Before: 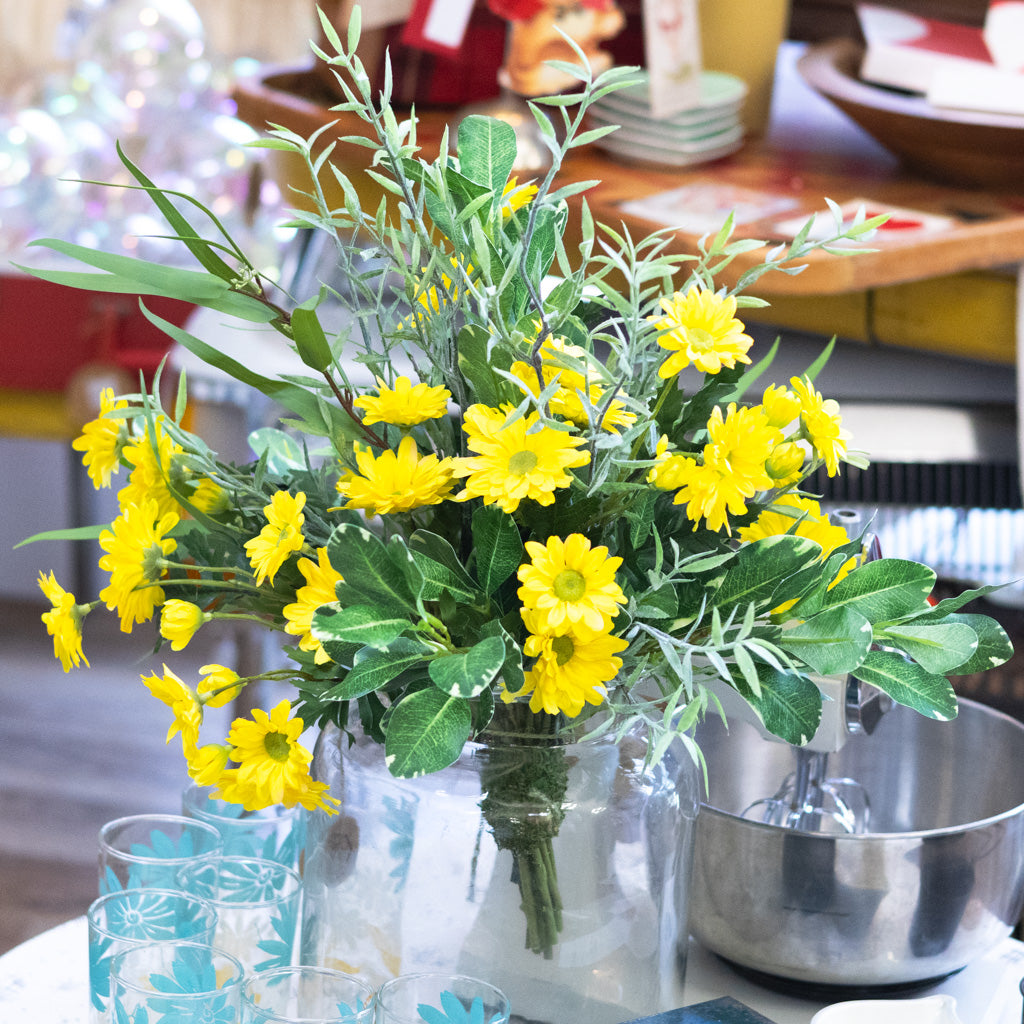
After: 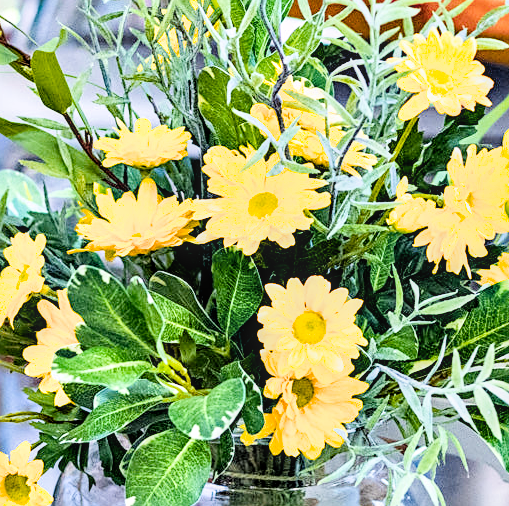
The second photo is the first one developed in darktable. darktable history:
contrast equalizer: octaves 7, y [[0.6 ×6], [0.55 ×6], [0 ×6], [0 ×6], [0 ×6]]
color zones: curves: ch1 [(0.239, 0.552) (0.75, 0.5)]; ch2 [(0.25, 0.462) (0.749, 0.457)]
exposure: black level correction 0, exposure 1.197 EV, compensate highlight preservation false
color balance rgb: perceptual saturation grading › global saturation 24.884%, global vibrance 3.501%
sharpen: on, module defaults
filmic rgb: black relative exposure -7.65 EV, white relative exposure 4.56 EV, hardness 3.61
crop: left 25.409%, top 25.282%, right 24.873%, bottom 25.239%
local contrast: on, module defaults
